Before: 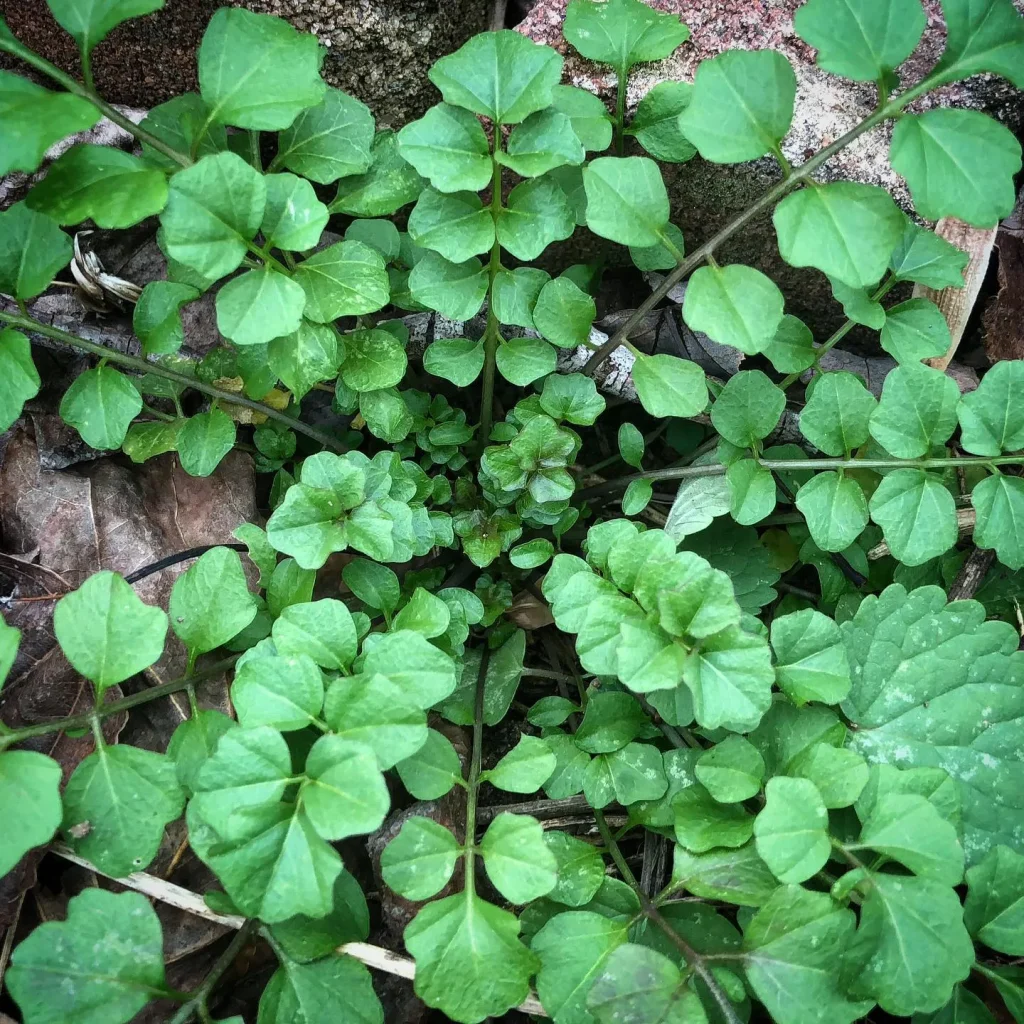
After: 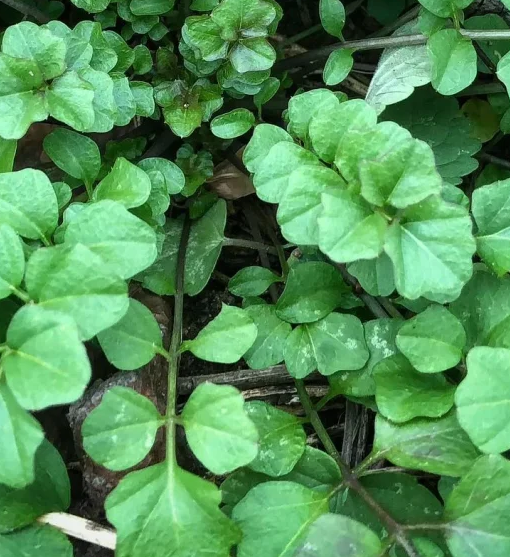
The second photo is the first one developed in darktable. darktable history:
crop: left 29.273%, top 42.059%, right 20.919%, bottom 3.492%
